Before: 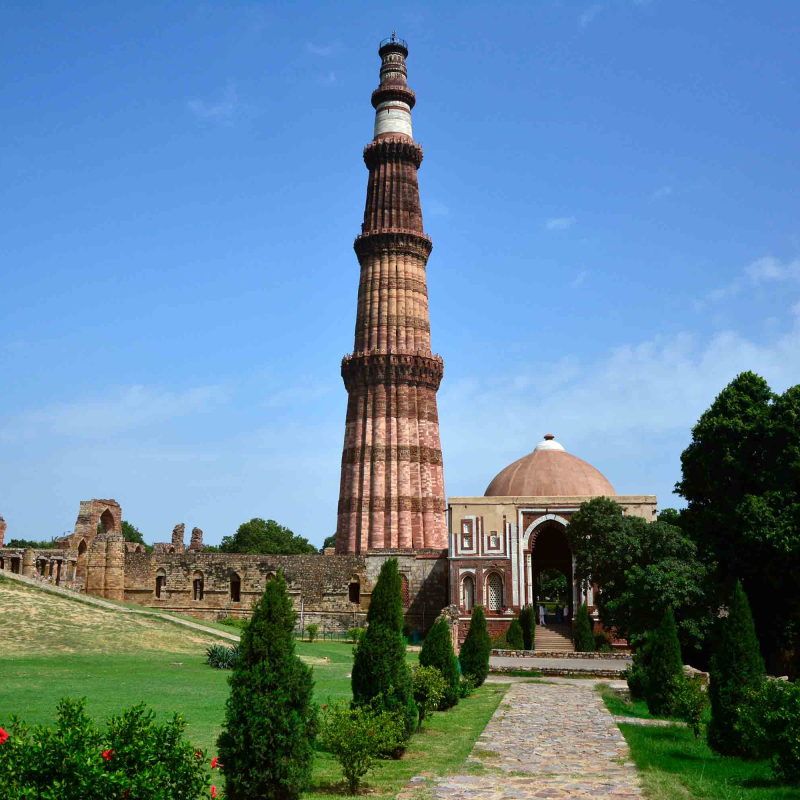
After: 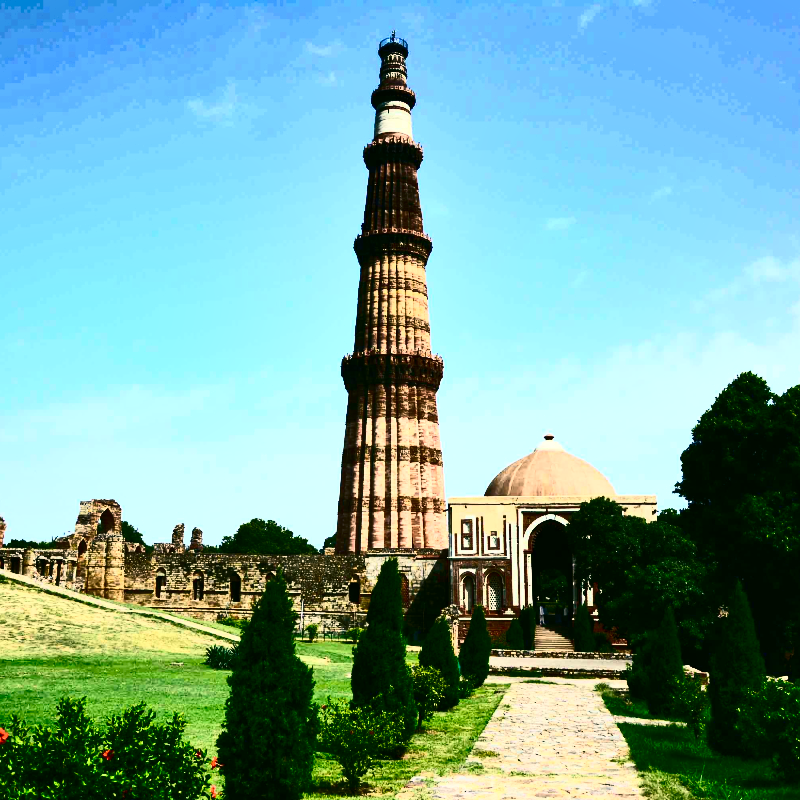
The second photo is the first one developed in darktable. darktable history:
color correction: highlights a* -0.5, highlights b* 9.26, shadows a* -9.31, shadows b* 1.21
shadows and highlights: shadows 59.26, soften with gaussian
contrast brightness saturation: contrast 0.936, brightness 0.2
color balance rgb: linear chroma grading › global chroma 24.72%, perceptual saturation grading › global saturation 0.121%
tone equalizer: on, module defaults
